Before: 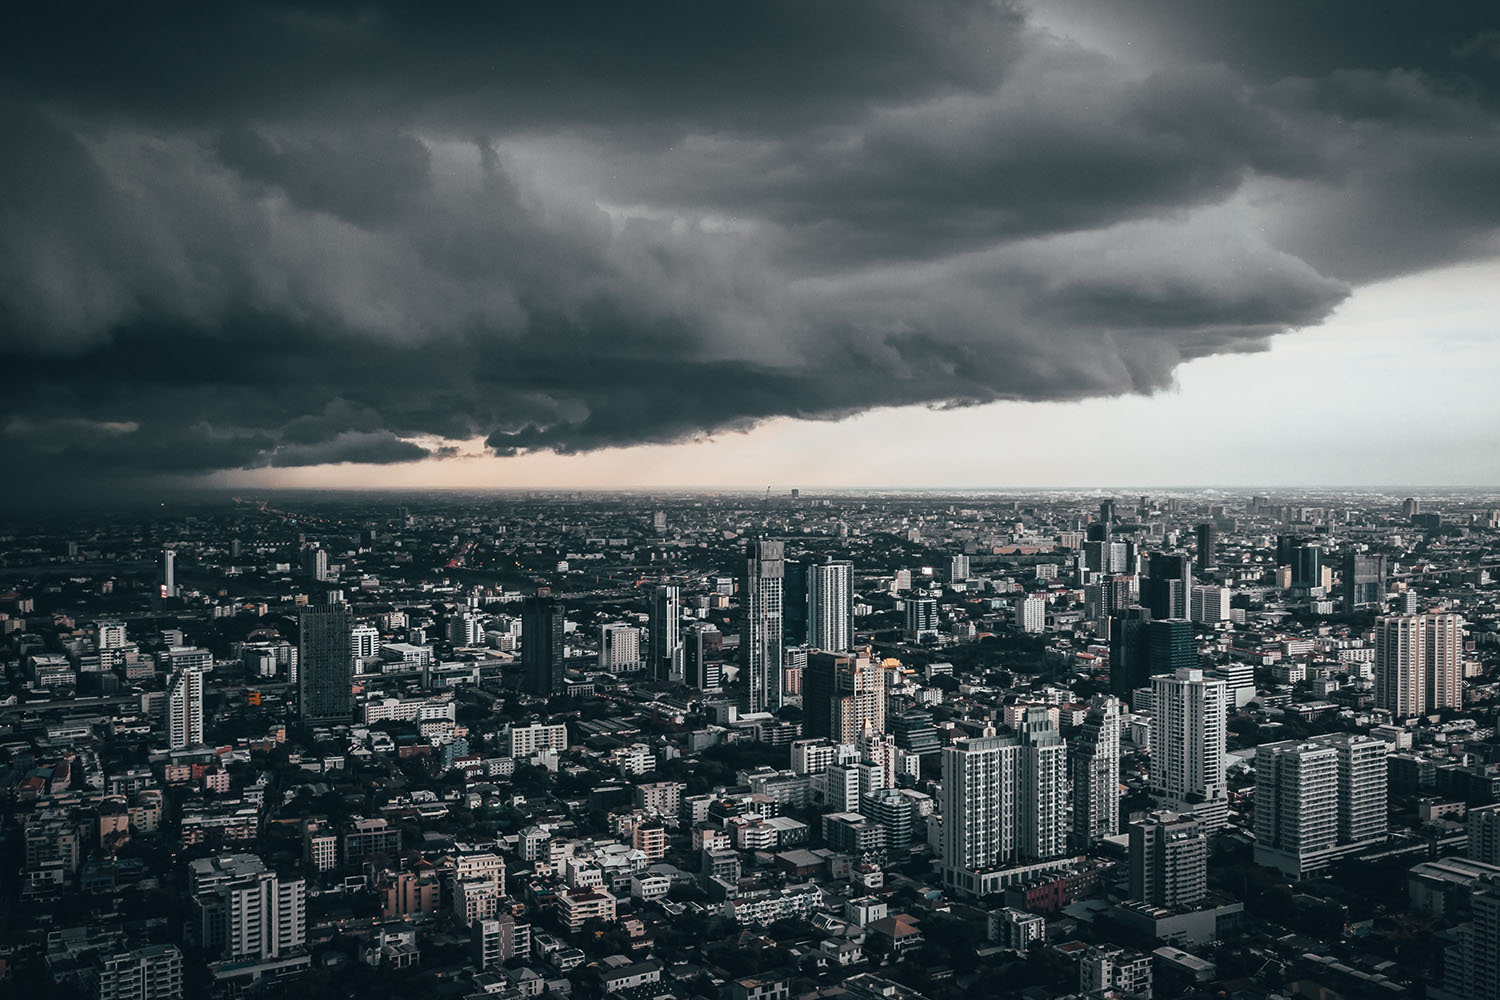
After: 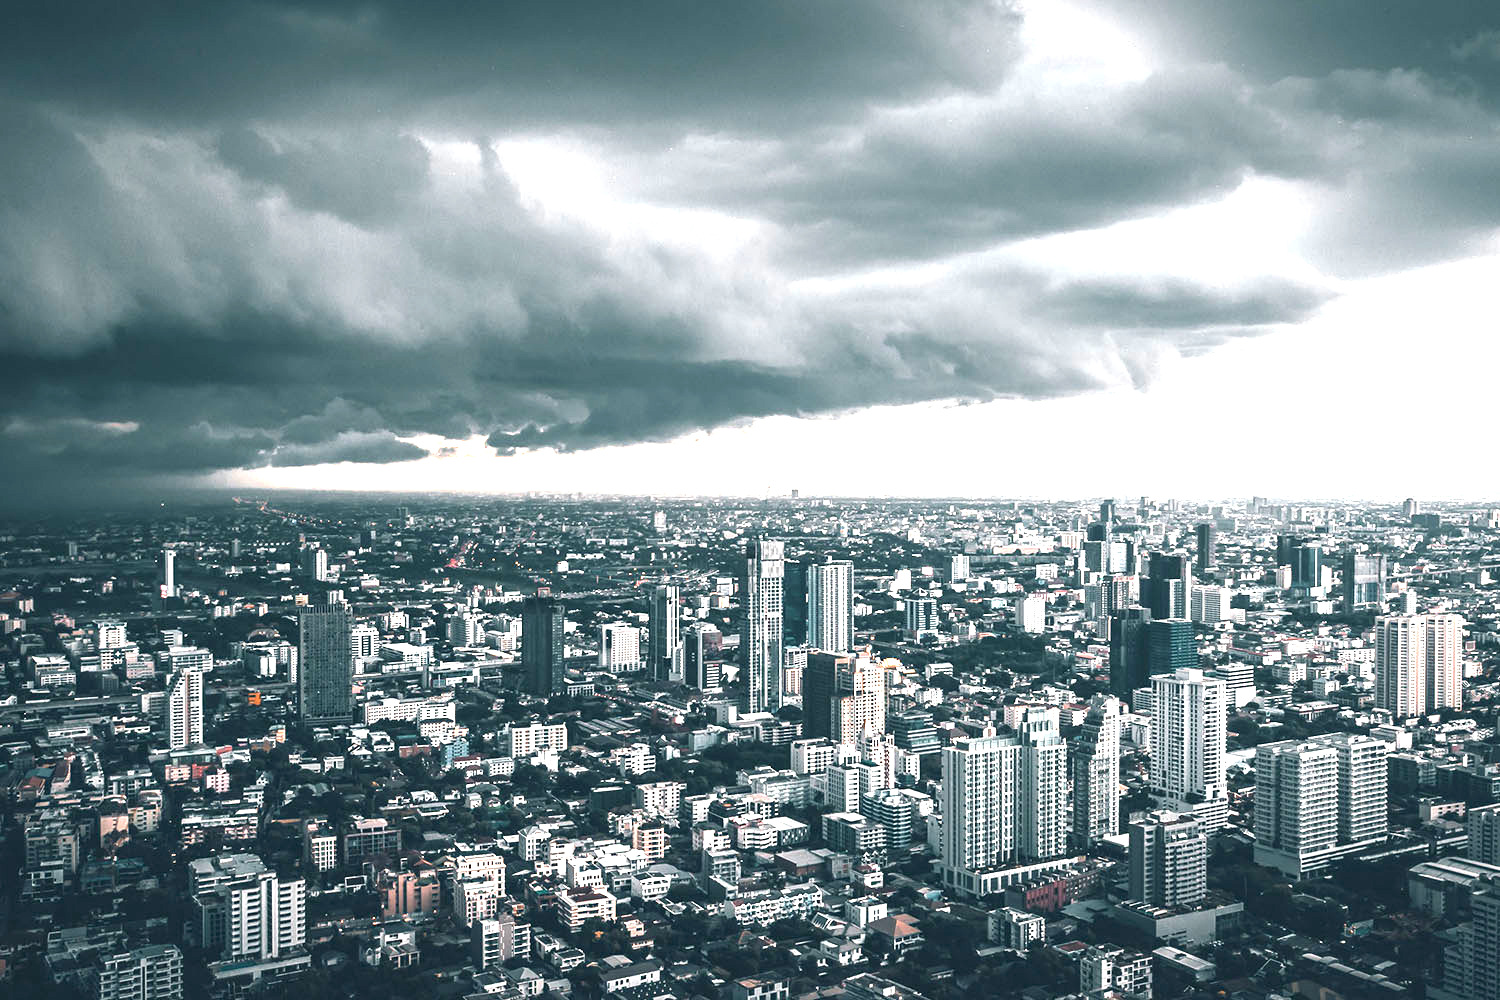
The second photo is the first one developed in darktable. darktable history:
exposure: black level correction 0, exposure 2.089 EV, compensate highlight preservation false
